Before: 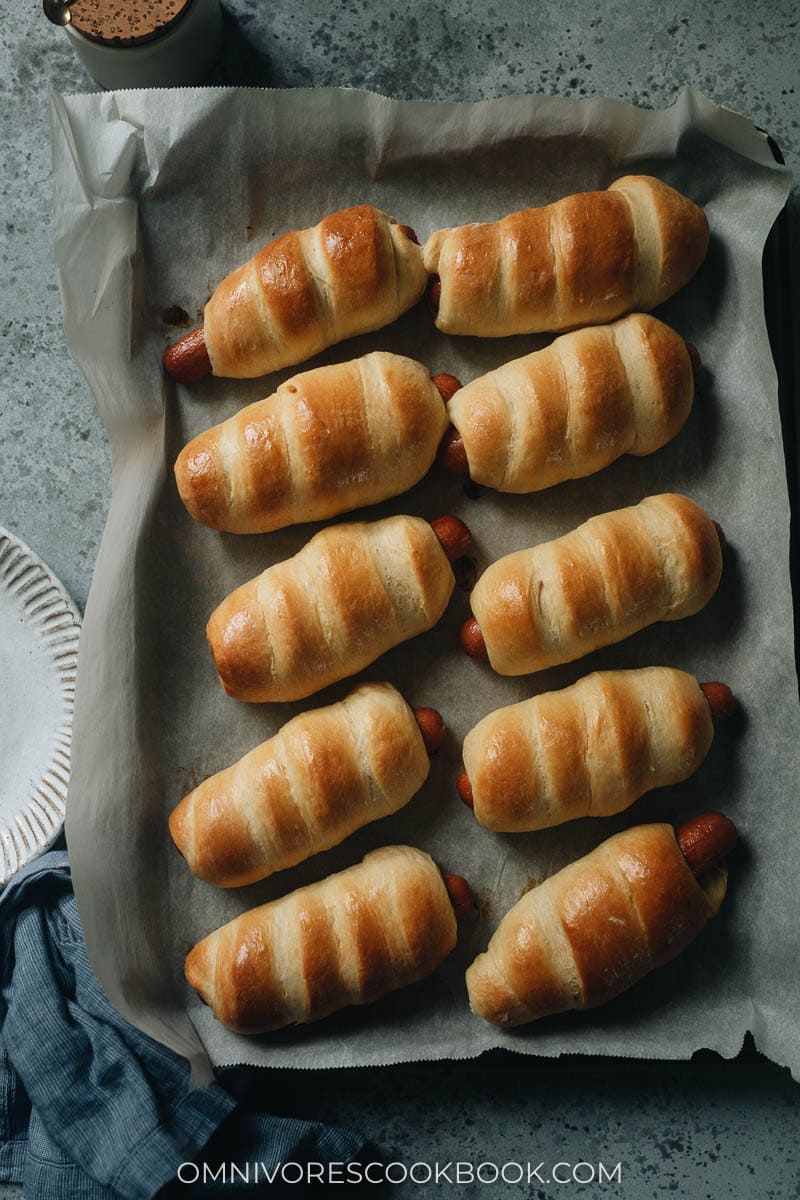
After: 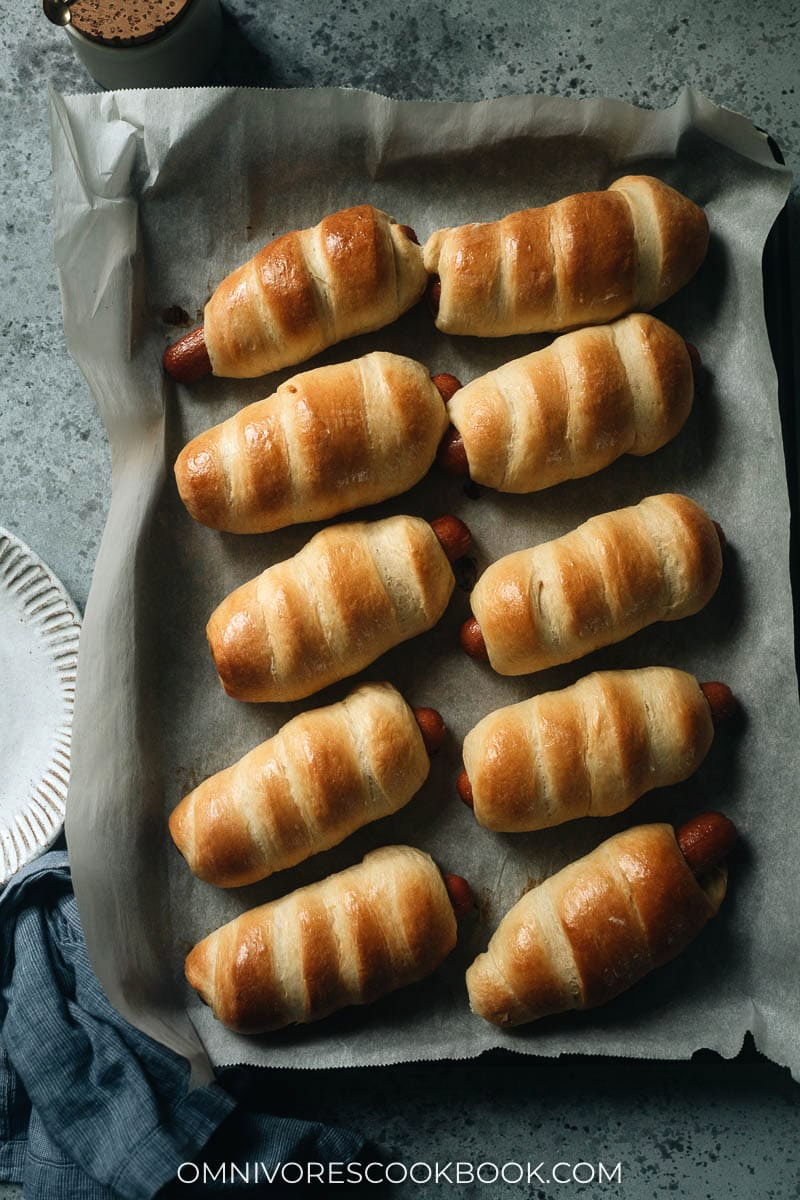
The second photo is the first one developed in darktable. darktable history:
tone equalizer: -8 EV -0.402 EV, -7 EV -0.409 EV, -6 EV -0.366 EV, -5 EV -0.26 EV, -3 EV 0.24 EV, -2 EV 0.351 EV, -1 EV 0.383 EV, +0 EV 0.42 EV, edges refinement/feathering 500, mask exposure compensation -1.57 EV, preserve details guided filter
